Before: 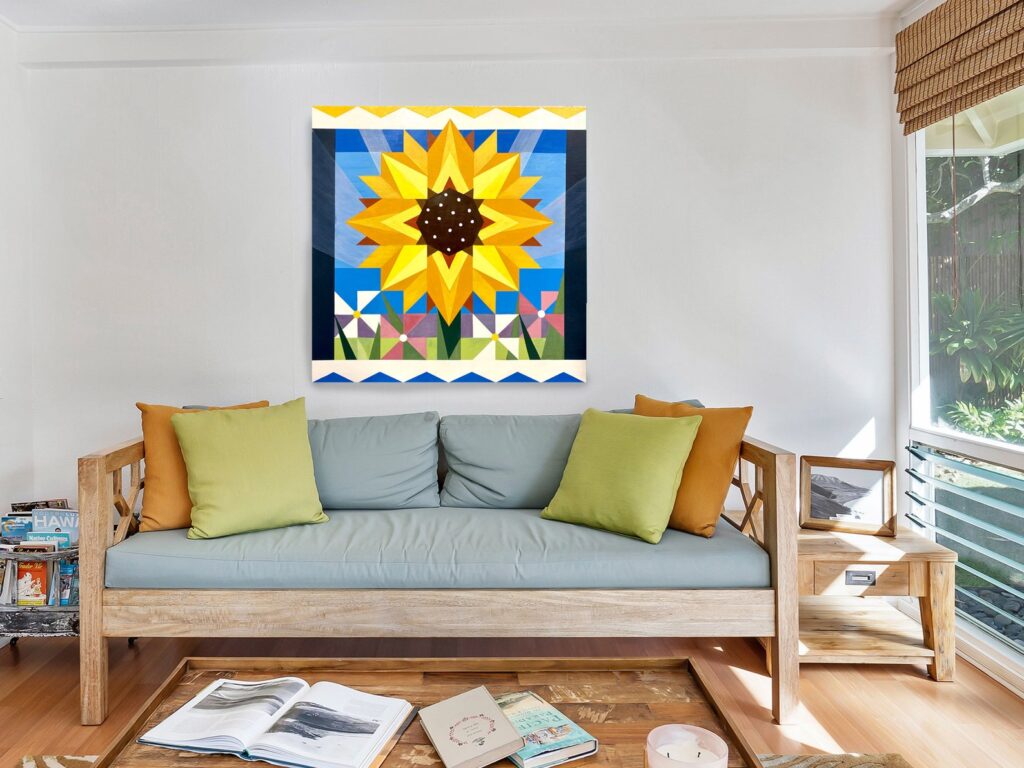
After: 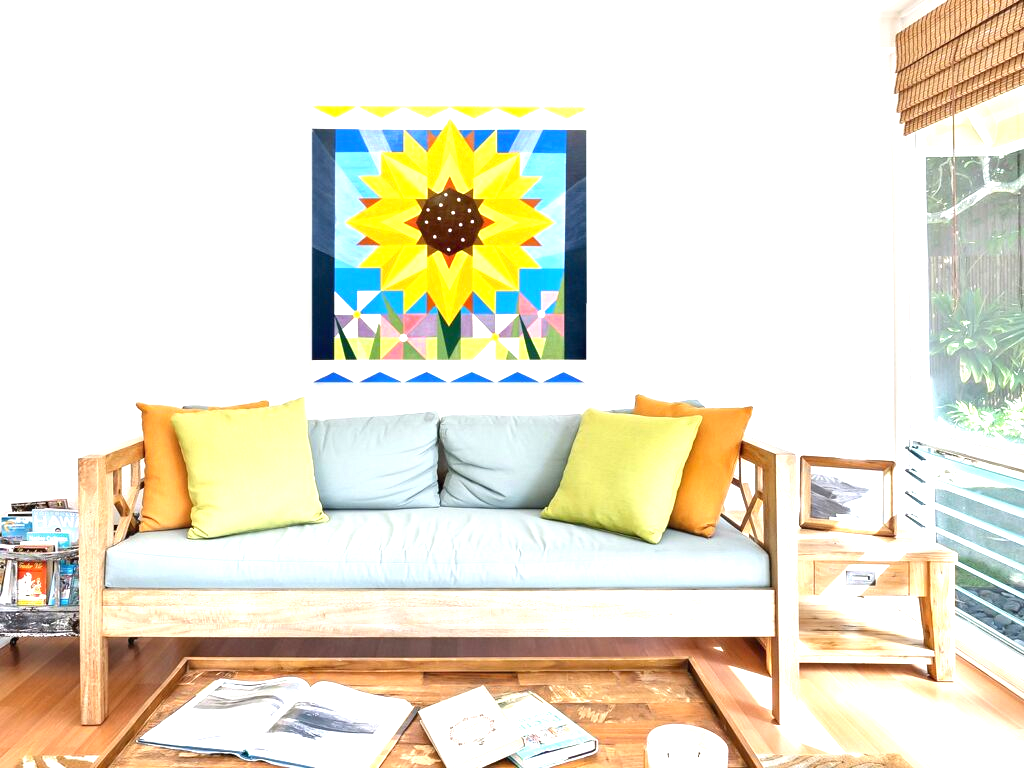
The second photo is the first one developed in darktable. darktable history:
exposure: black level correction 0, exposure 1.3 EV, compensate highlight preservation false
